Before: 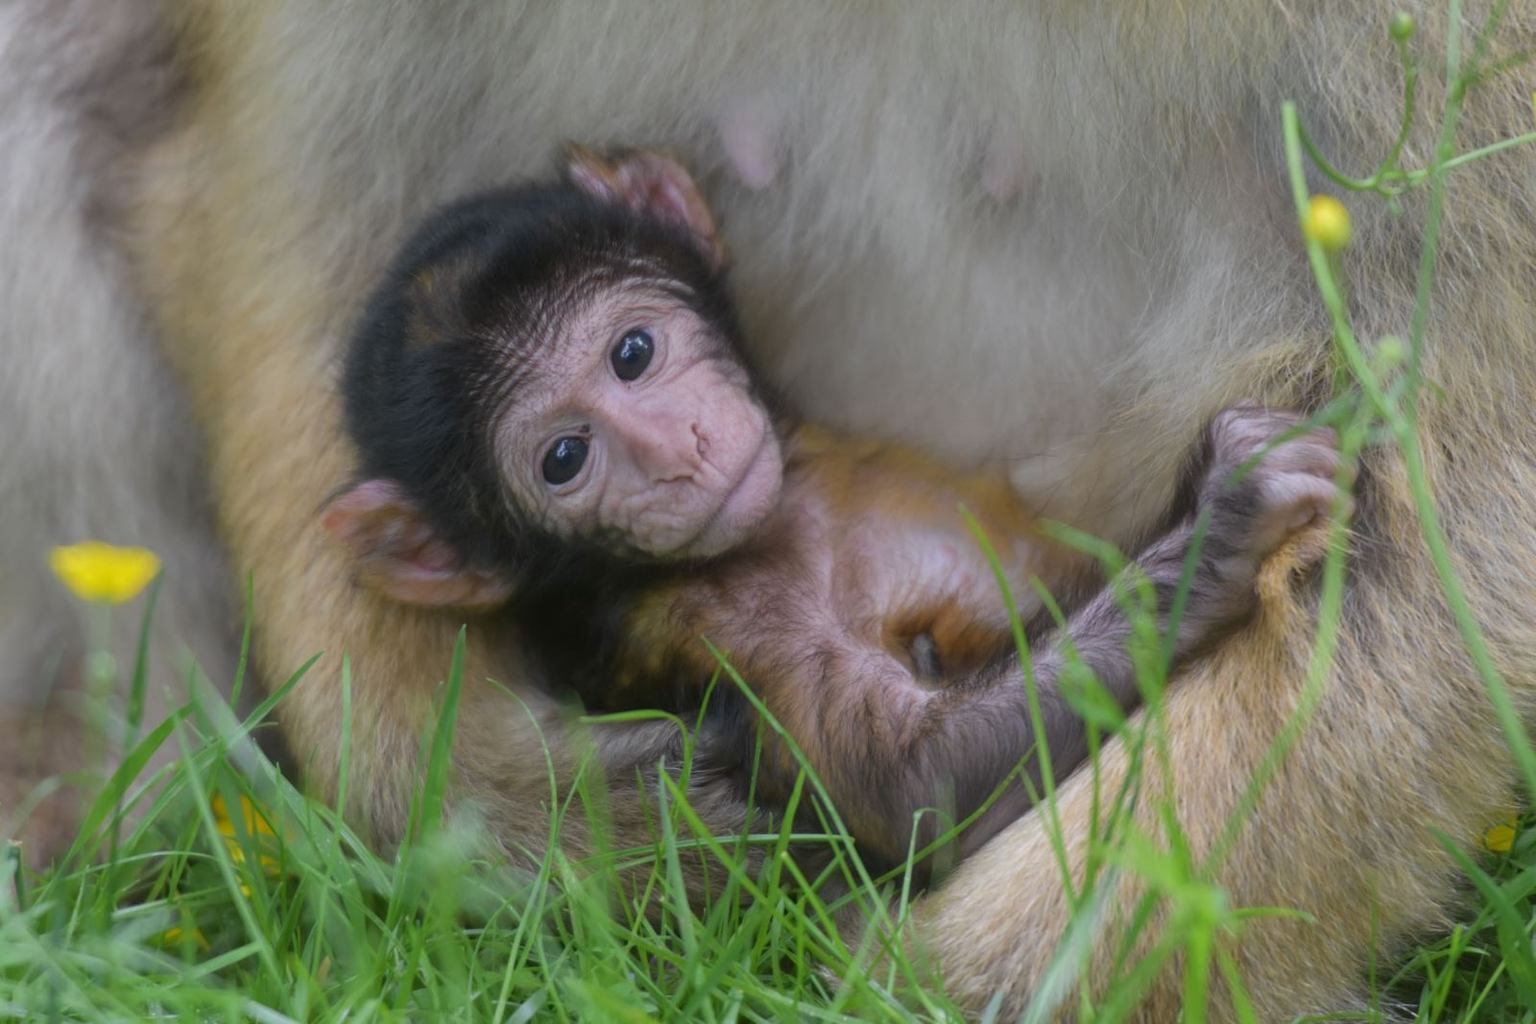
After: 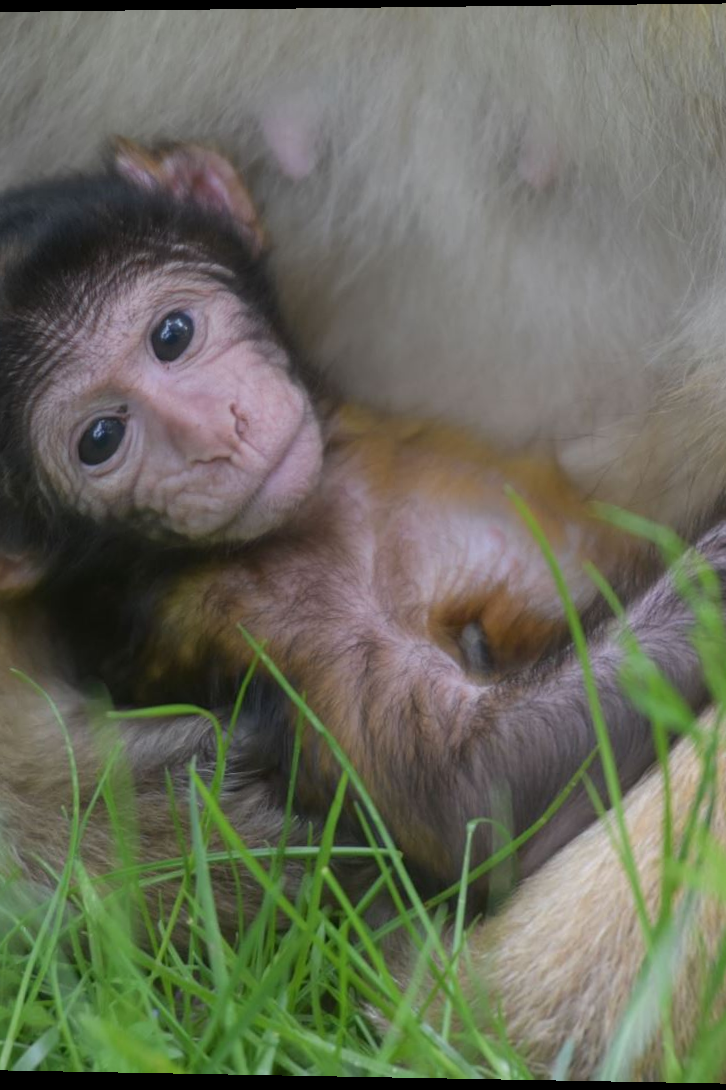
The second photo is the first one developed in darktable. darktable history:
crop: left 31.229%, right 27.105%
rotate and perspective: rotation 0.128°, lens shift (vertical) -0.181, lens shift (horizontal) -0.044, shear 0.001, automatic cropping off
